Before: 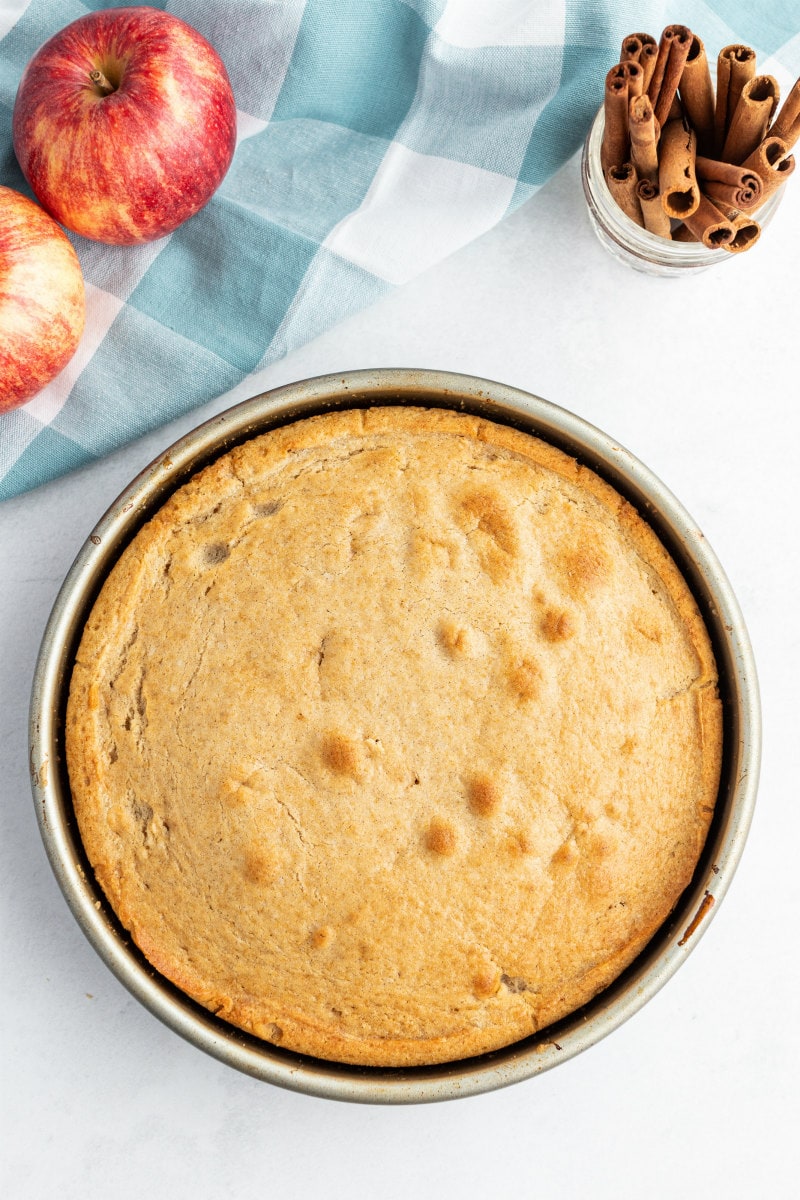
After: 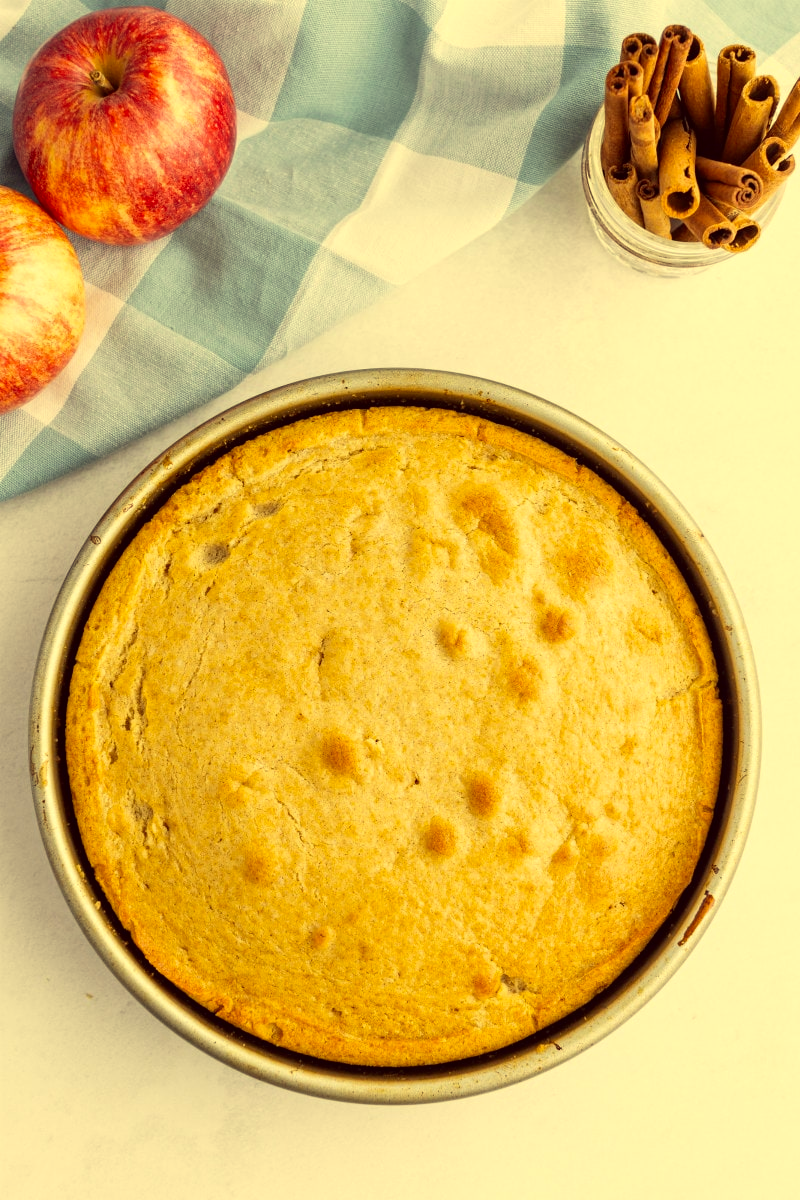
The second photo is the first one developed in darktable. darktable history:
color correction: highlights a* -0.407, highlights b* 39.58, shadows a* 9.47, shadows b* -0.165
